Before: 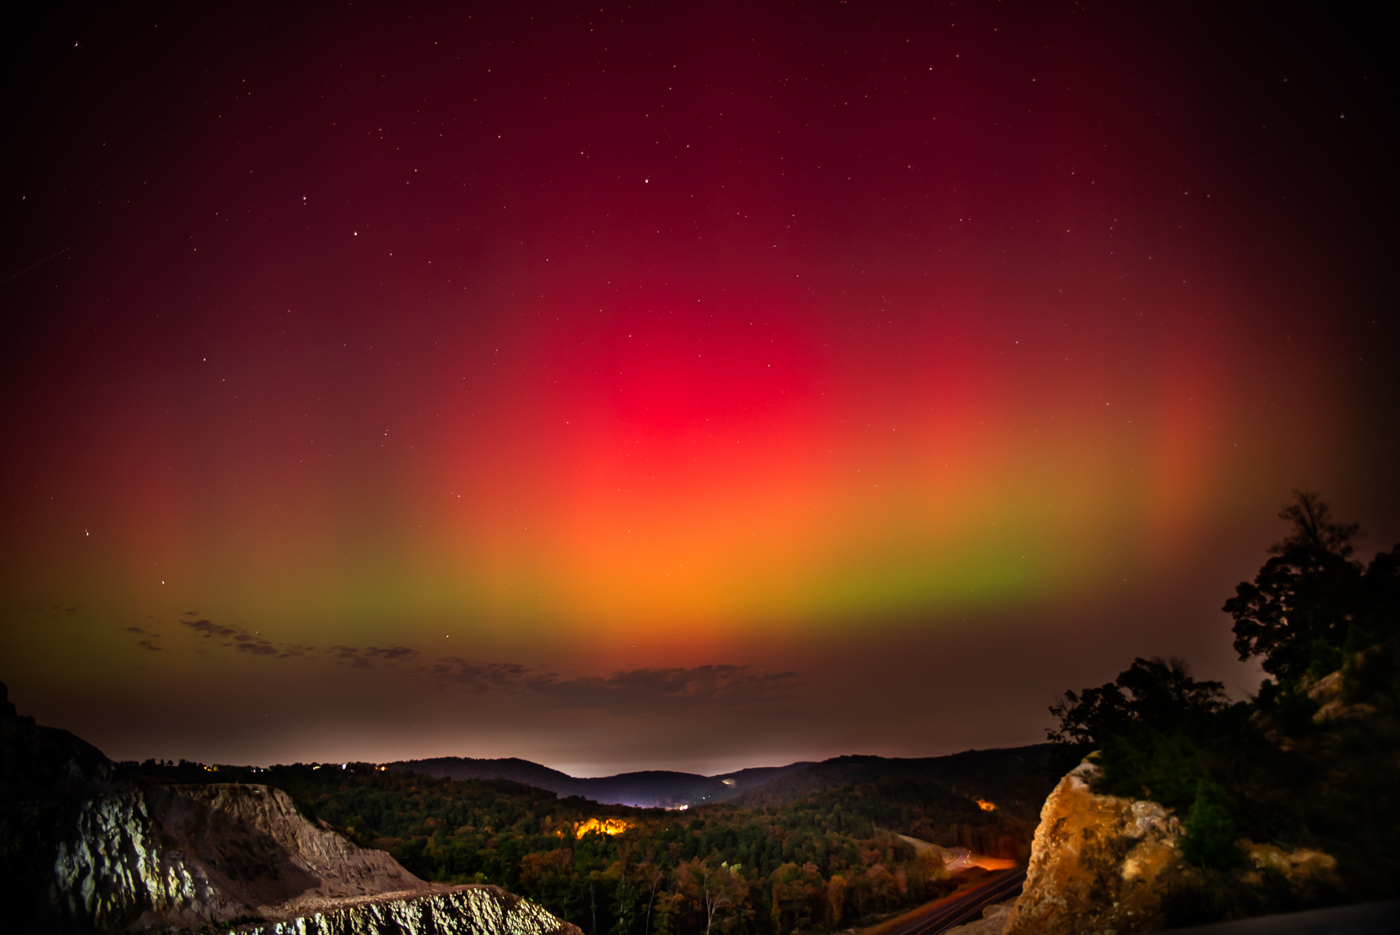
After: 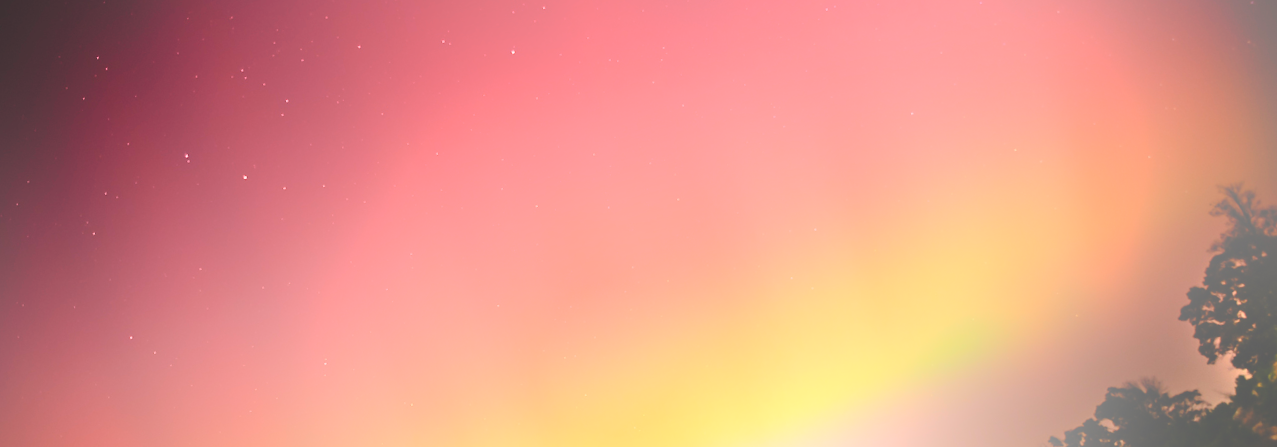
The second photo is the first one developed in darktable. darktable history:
shadows and highlights: shadows 52.42, soften with gaussian
rotate and perspective: rotation -14.8°, crop left 0.1, crop right 0.903, crop top 0.25, crop bottom 0.748
bloom: size 25%, threshold 5%, strength 90%
crop: bottom 28.576%
